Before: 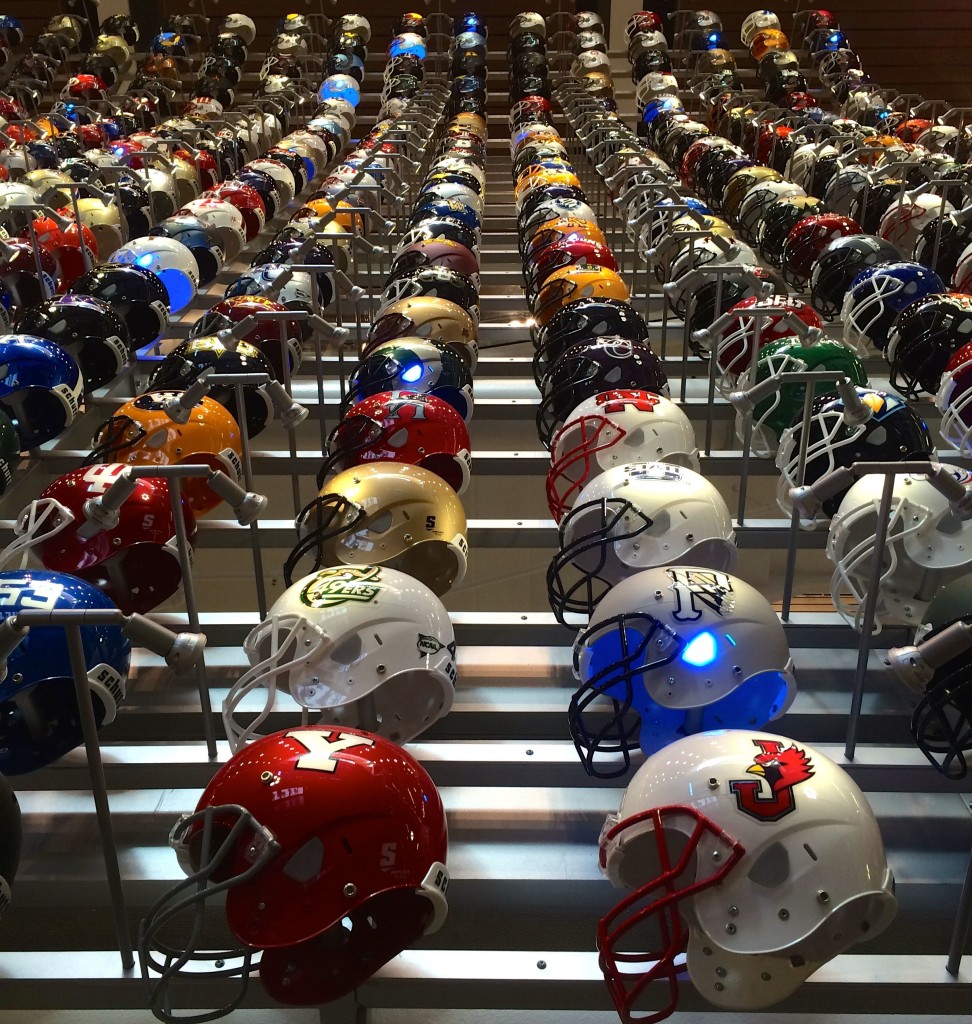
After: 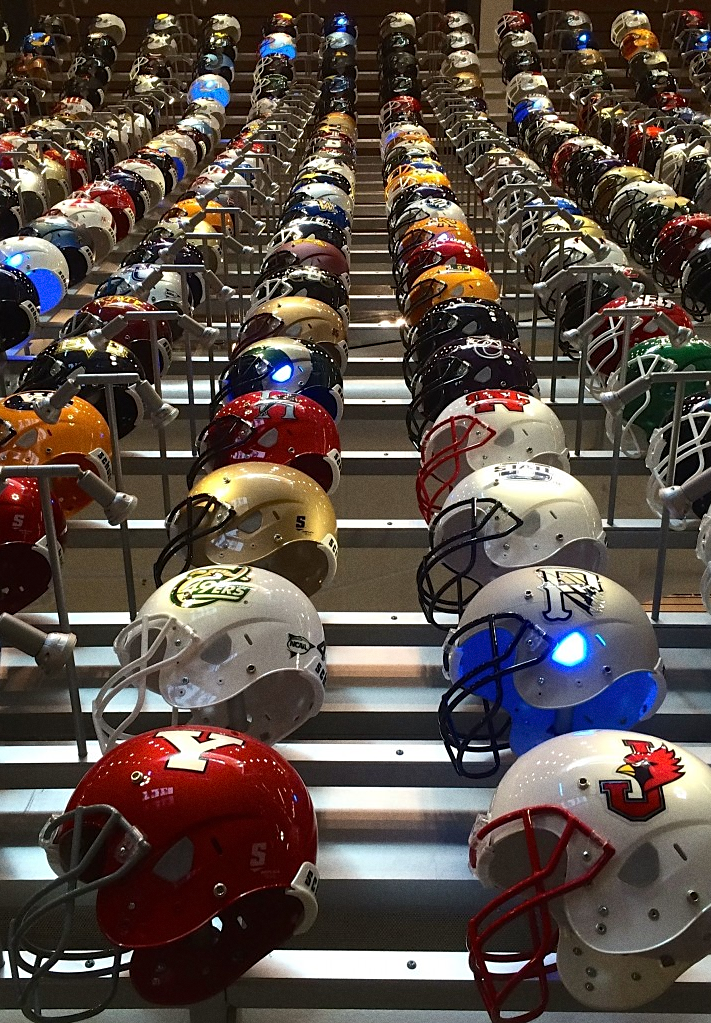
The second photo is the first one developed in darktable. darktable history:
sharpen: radius 1.864, amount 0.398, threshold 1.271
grain: on, module defaults
crop: left 13.443%, right 13.31%
